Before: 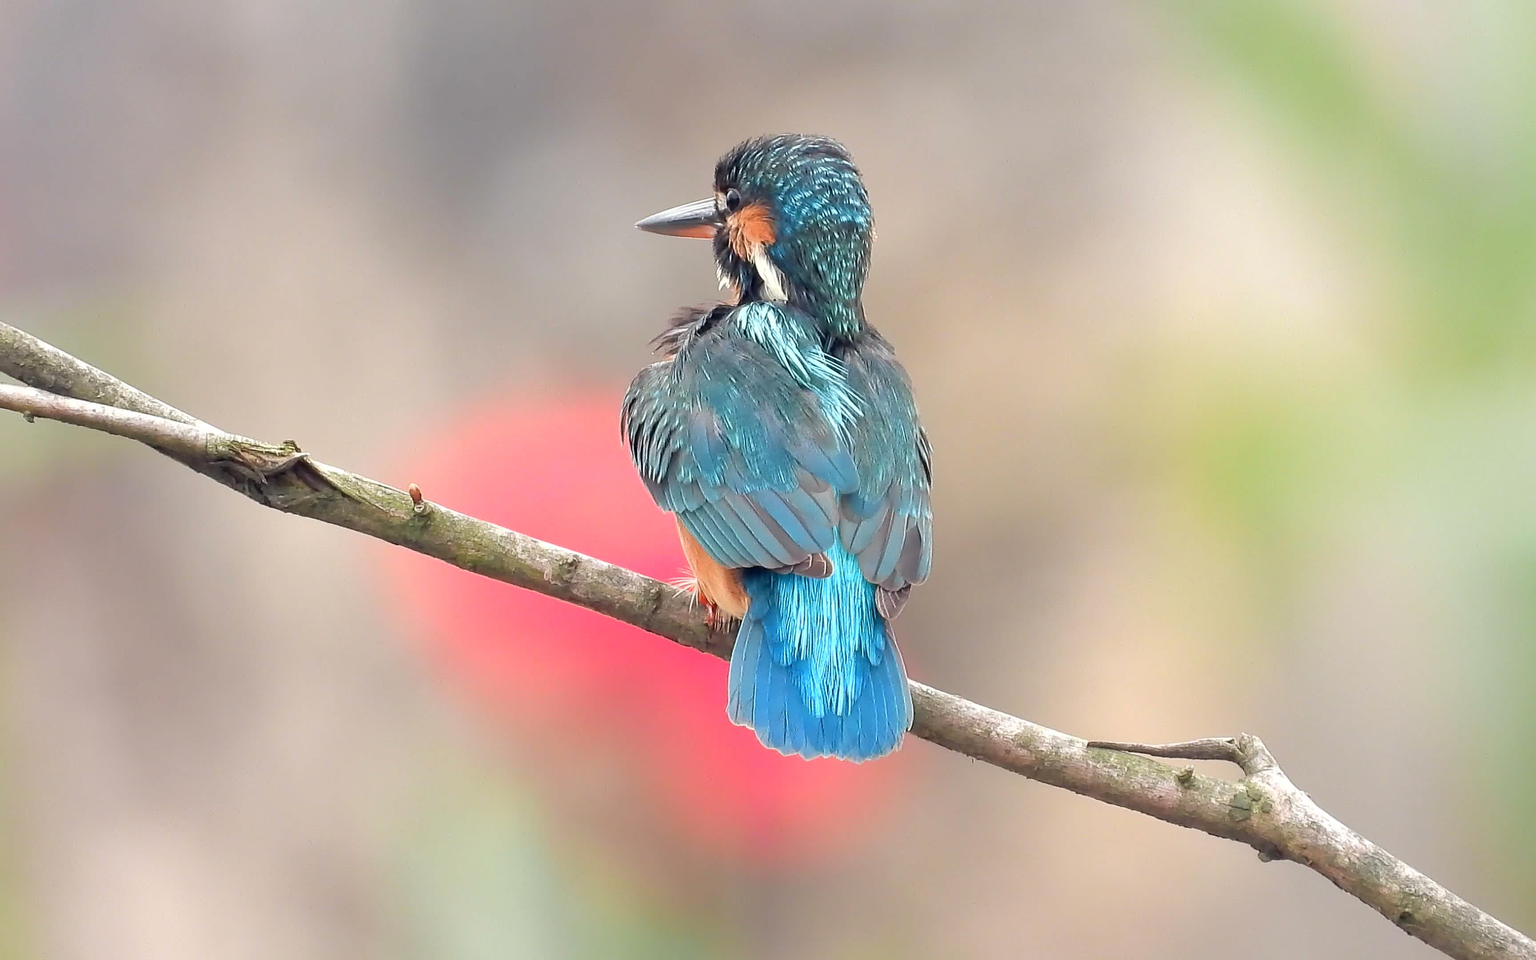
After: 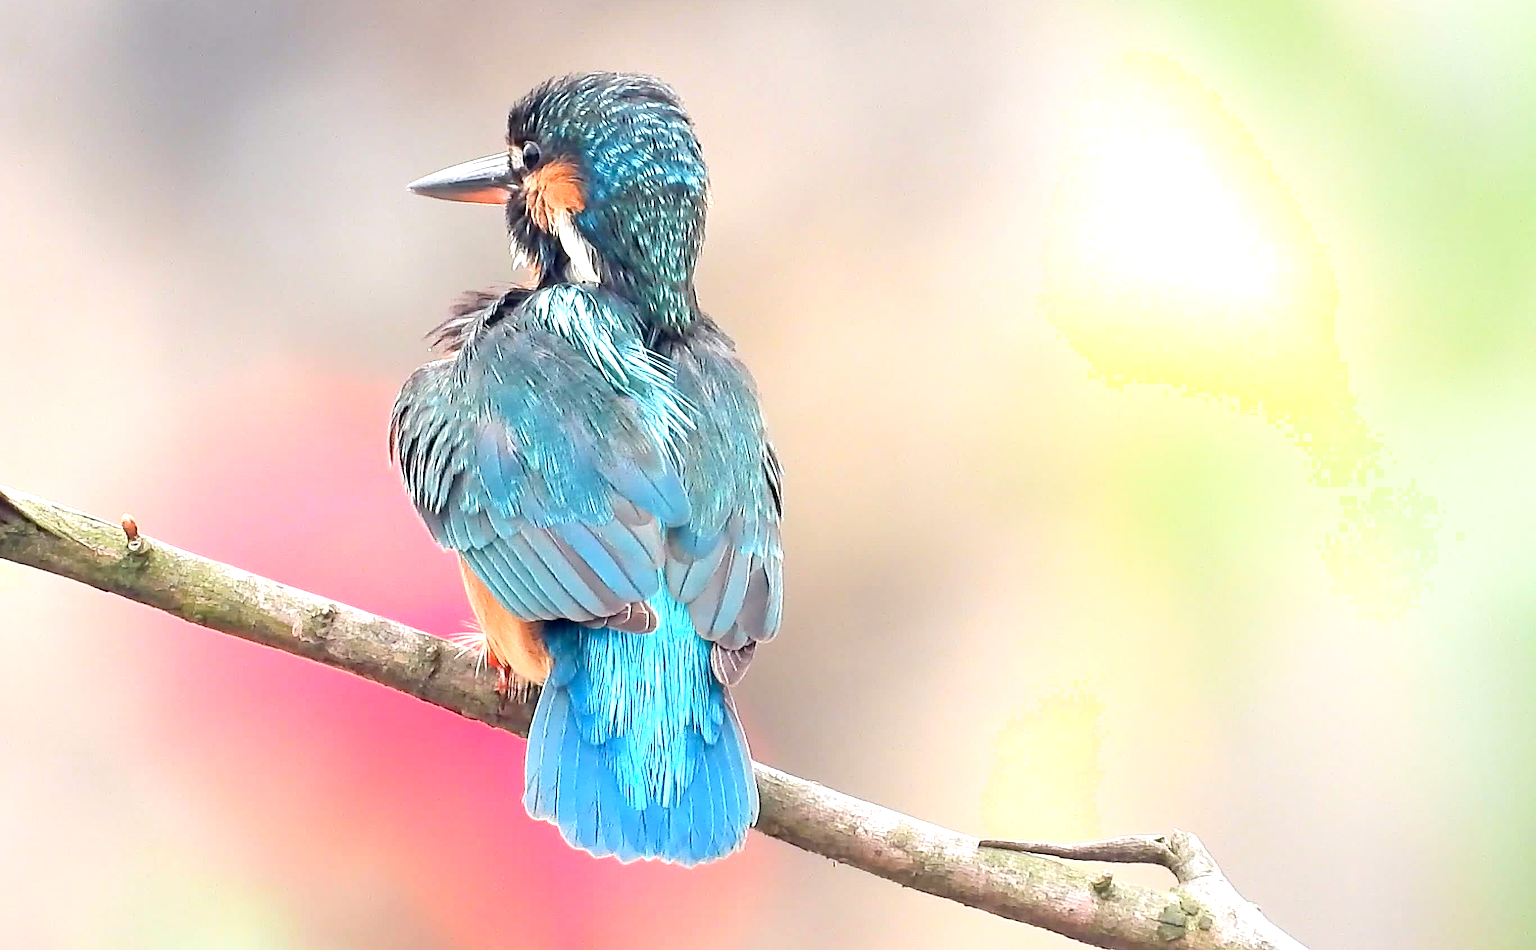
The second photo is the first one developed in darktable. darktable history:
exposure: black level correction 0, exposure 0.697 EV, compensate highlight preservation false
shadows and highlights: shadows -0.756, highlights 38.2, highlights color adjustment 0.465%
haze removal: compatibility mode true, adaptive false
crop and rotate: left 20.374%, top 8.017%, right 0.48%, bottom 13.633%
